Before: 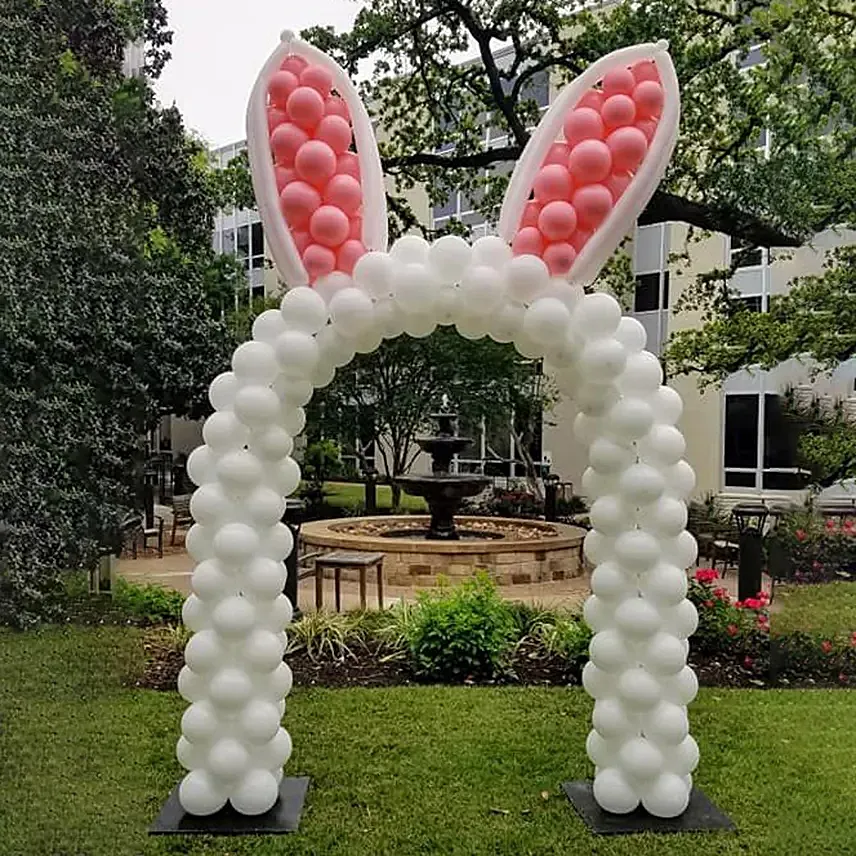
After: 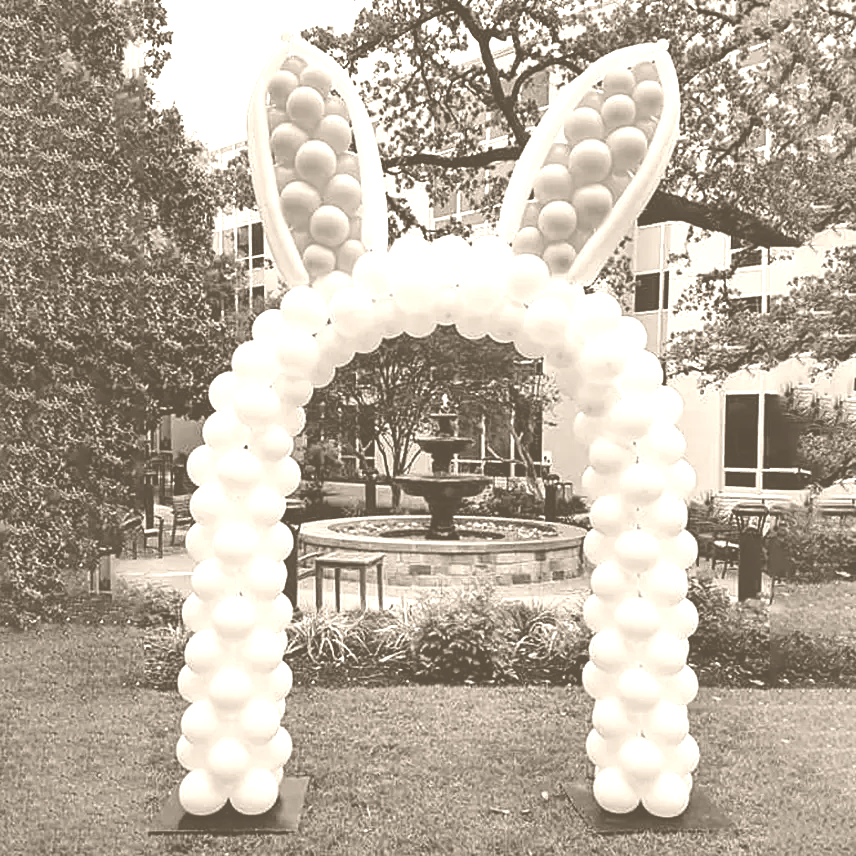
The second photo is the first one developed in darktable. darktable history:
tone curve: curves: ch0 [(0, 0.045) (0.155, 0.169) (0.46, 0.466) (0.751, 0.788) (1, 0.961)]; ch1 [(0, 0) (0.43, 0.408) (0.472, 0.469) (0.505, 0.503) (0.553, 0.555) (0.592, 0.581) (1, 1)]; ch2 [(0, 0) (0.505, 0.495) (0.579, 0.569) (1, 1)], color space Lab, independent channels, preserve colors none
sigmoid: contrast 1.22, skew 0.65
colorize: hue 34.49°, saturation 35.33%, source mix 100%, version 1
